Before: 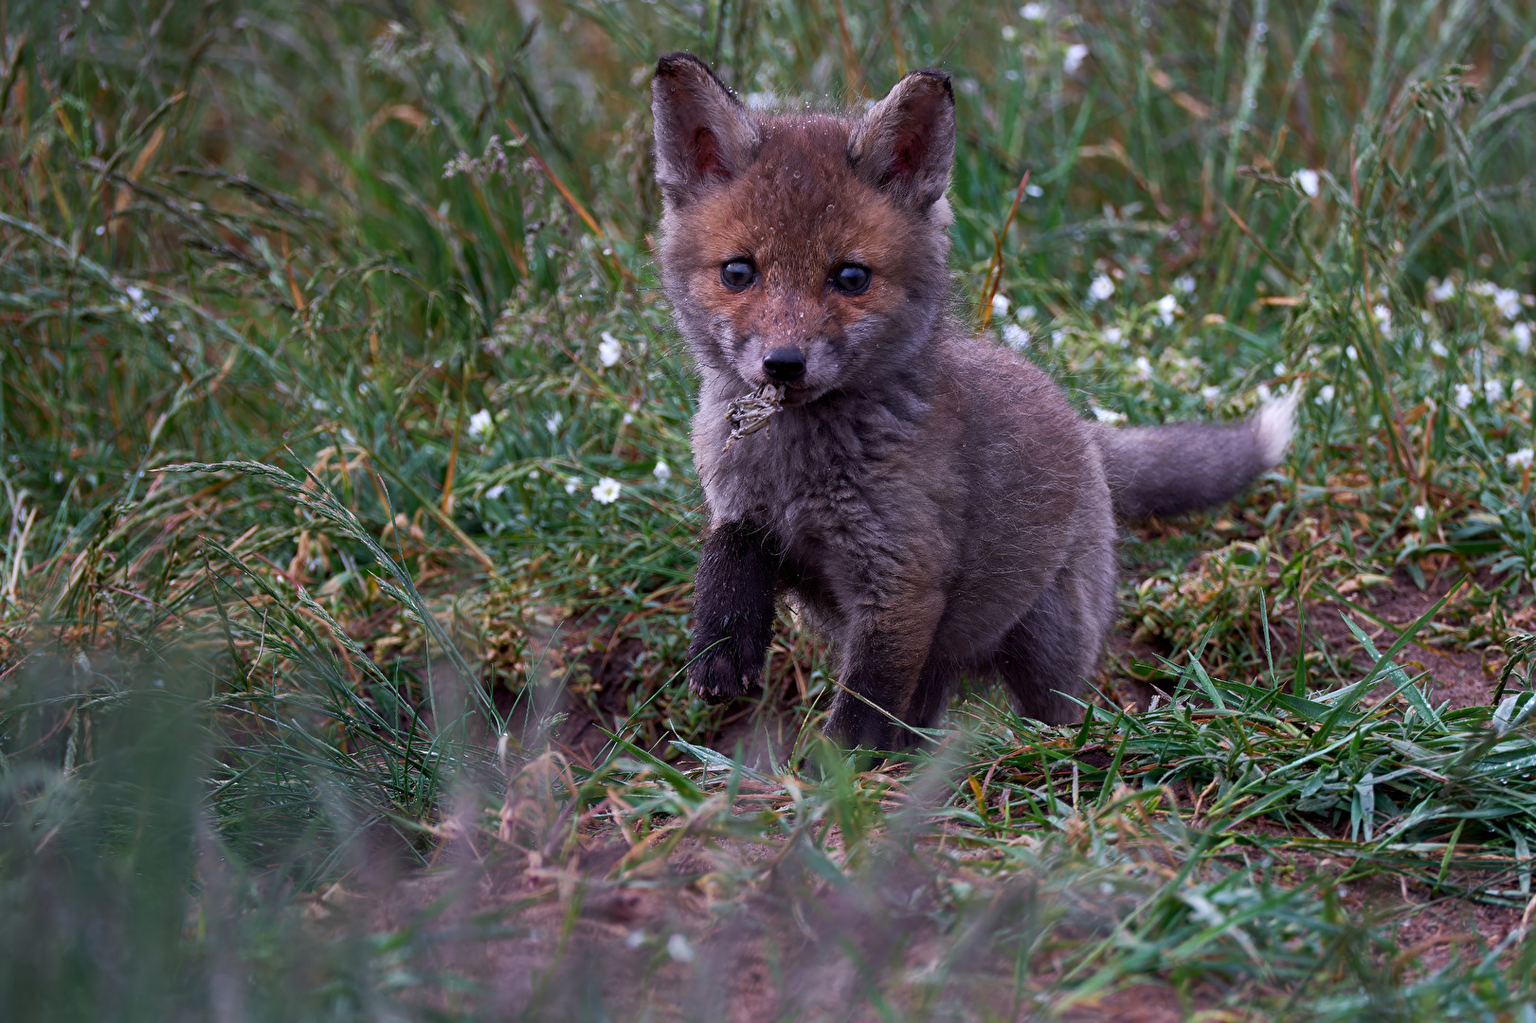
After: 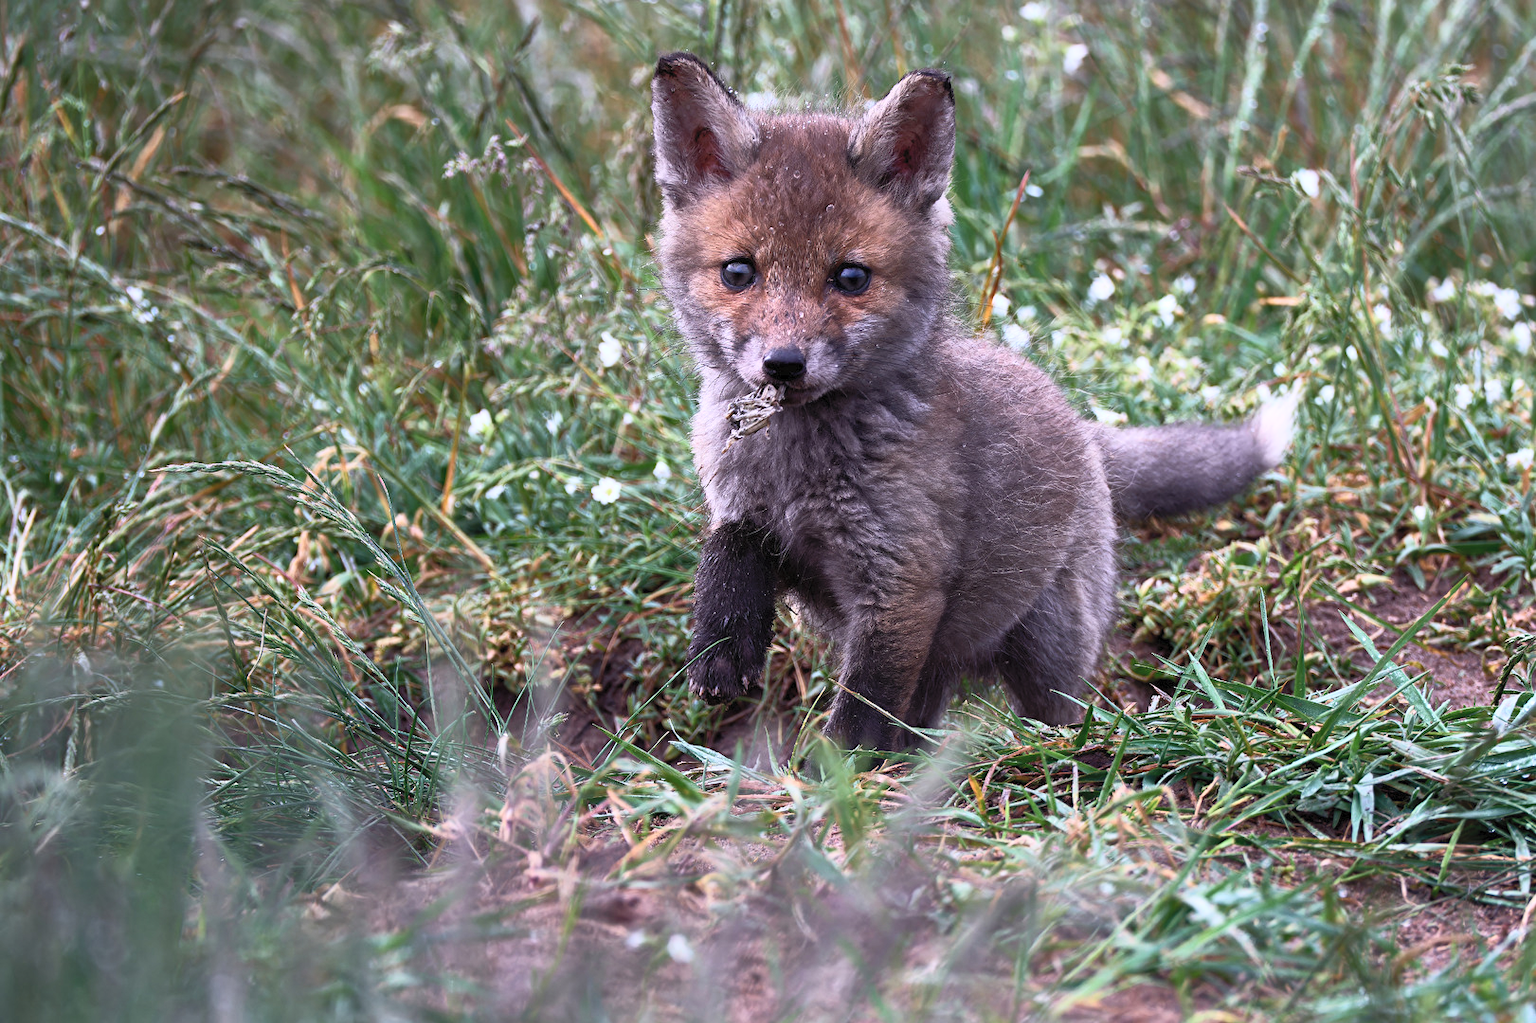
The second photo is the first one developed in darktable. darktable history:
contrast brightness saturation: contrast 0.392, brightness 0.514
